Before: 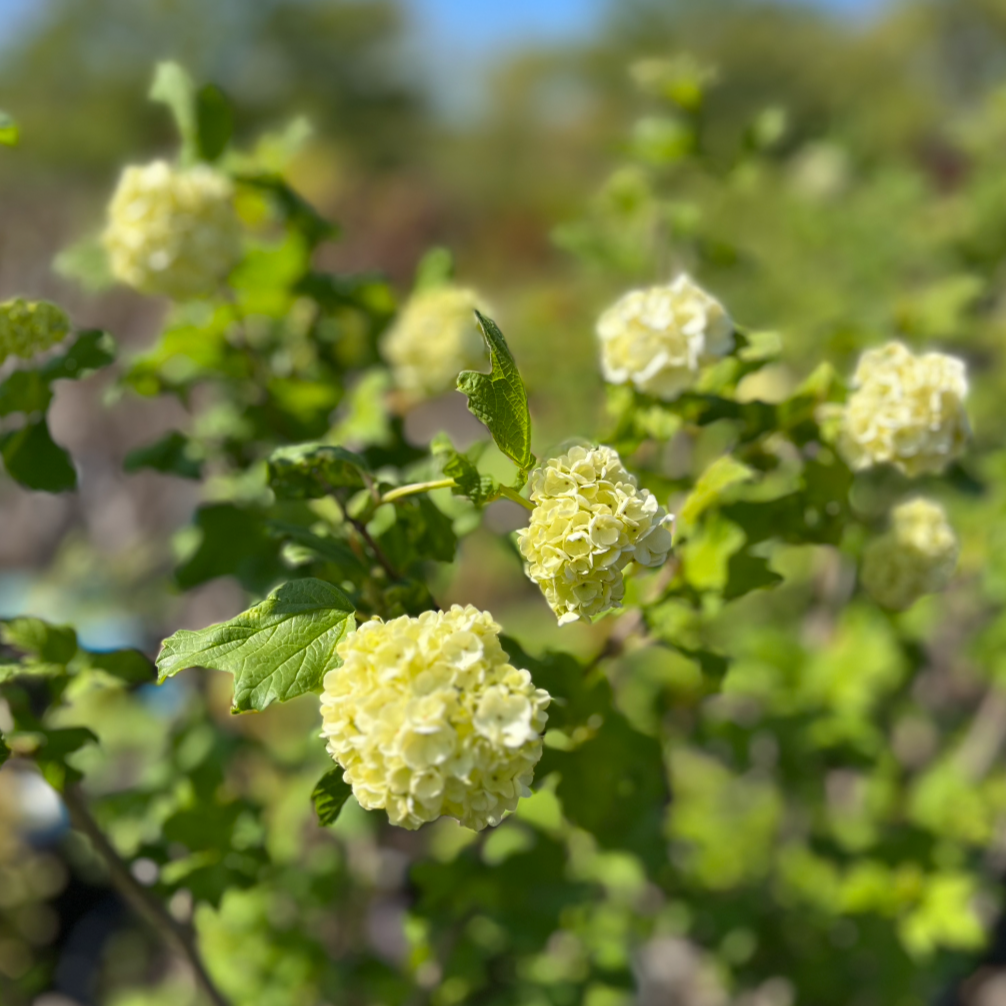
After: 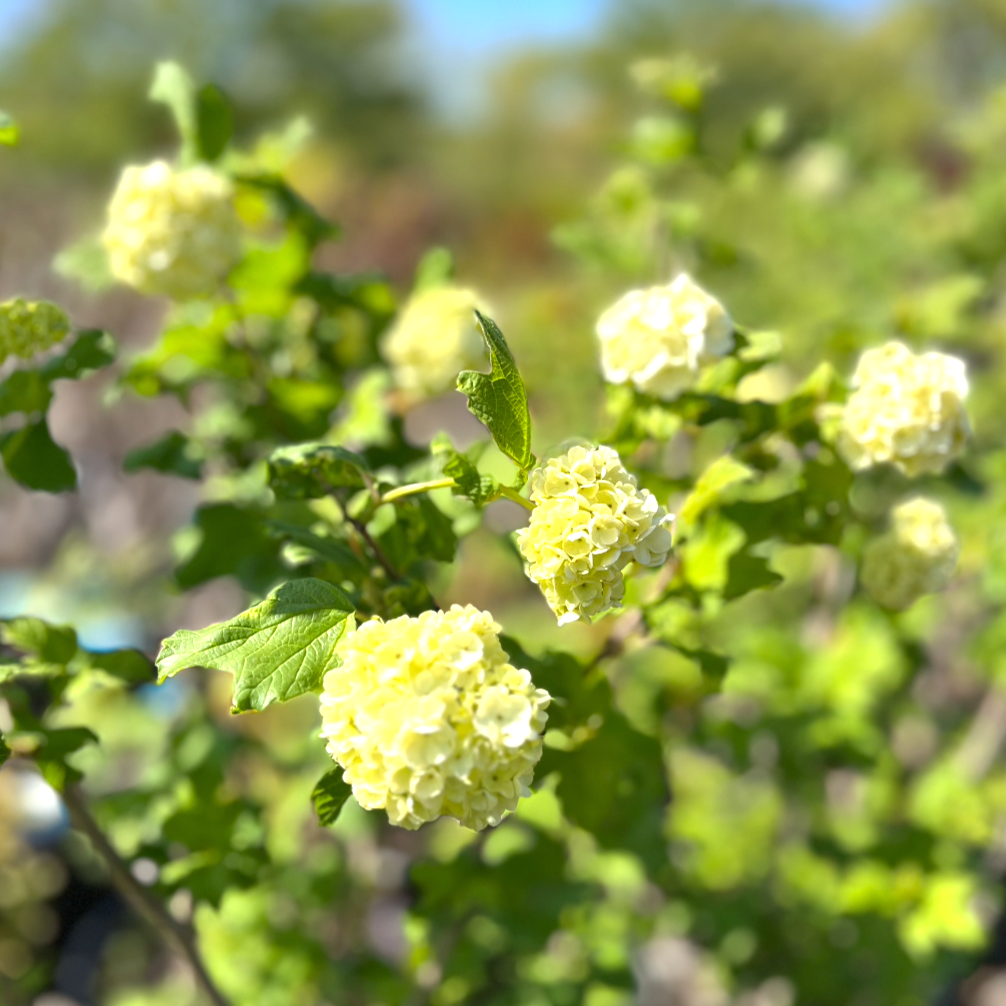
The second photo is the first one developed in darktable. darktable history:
tone equalizer: -8 EV -0.55 EV
exposure: black level correction 0, exposure 0.7 EV, compensate highlight preservation false
